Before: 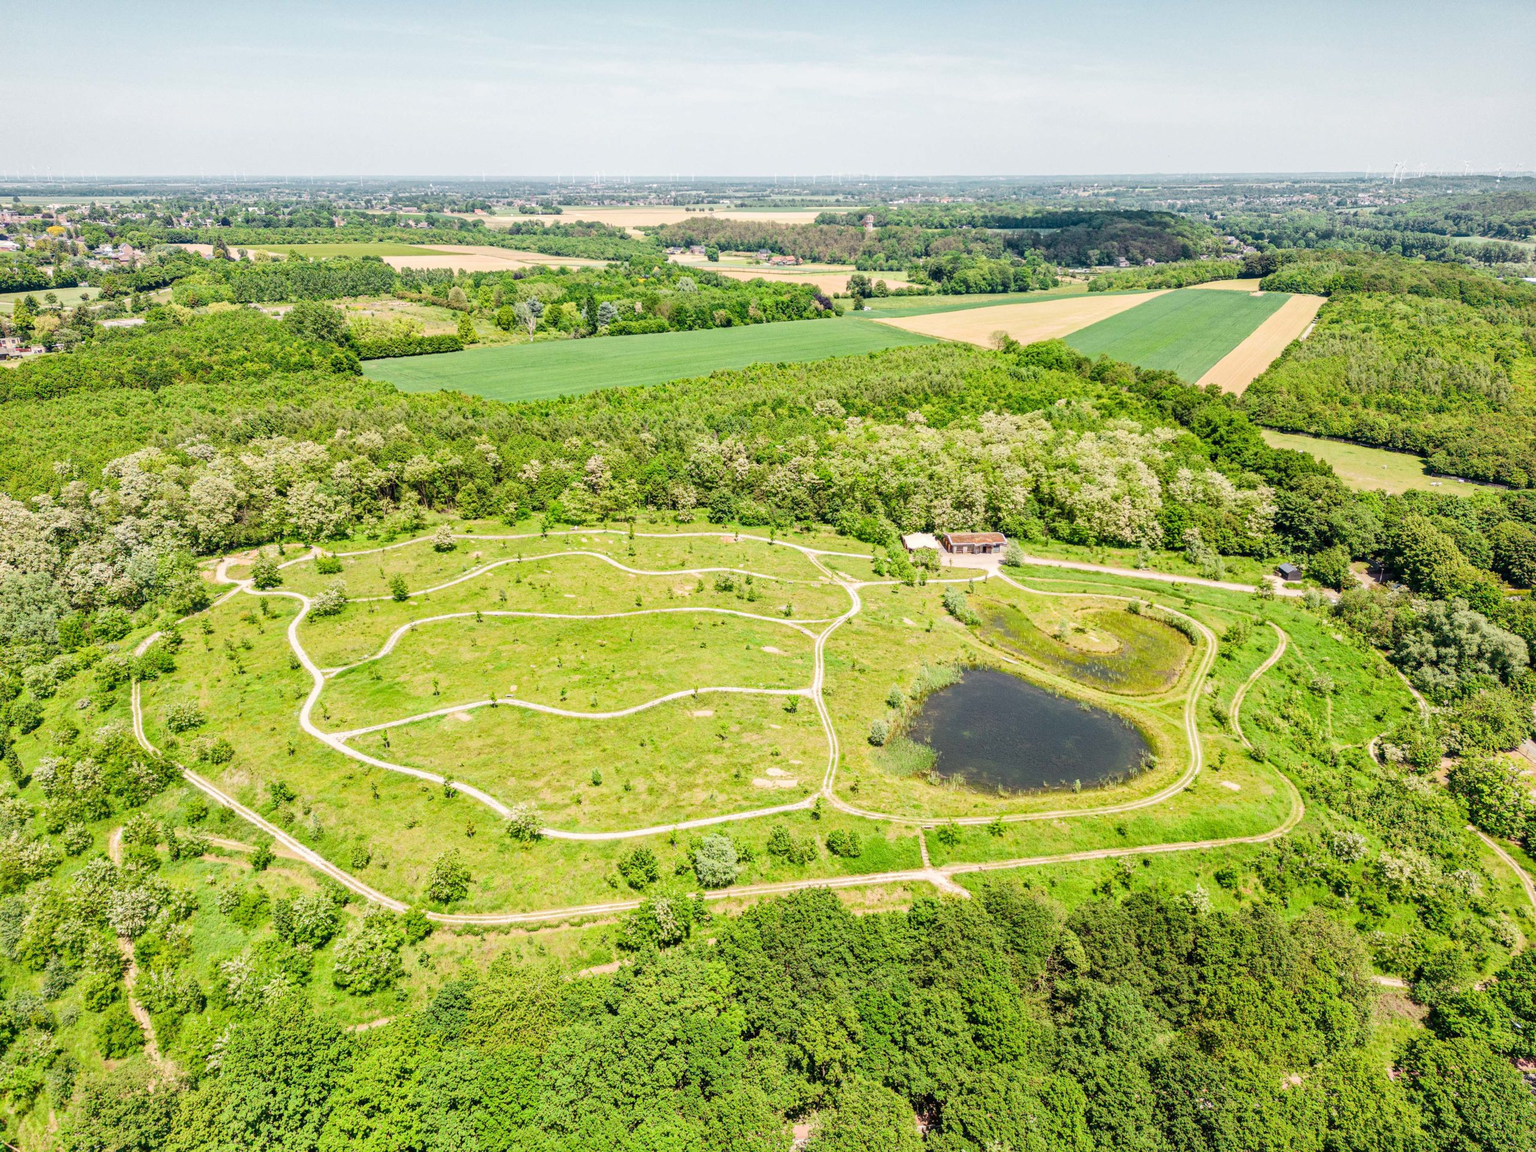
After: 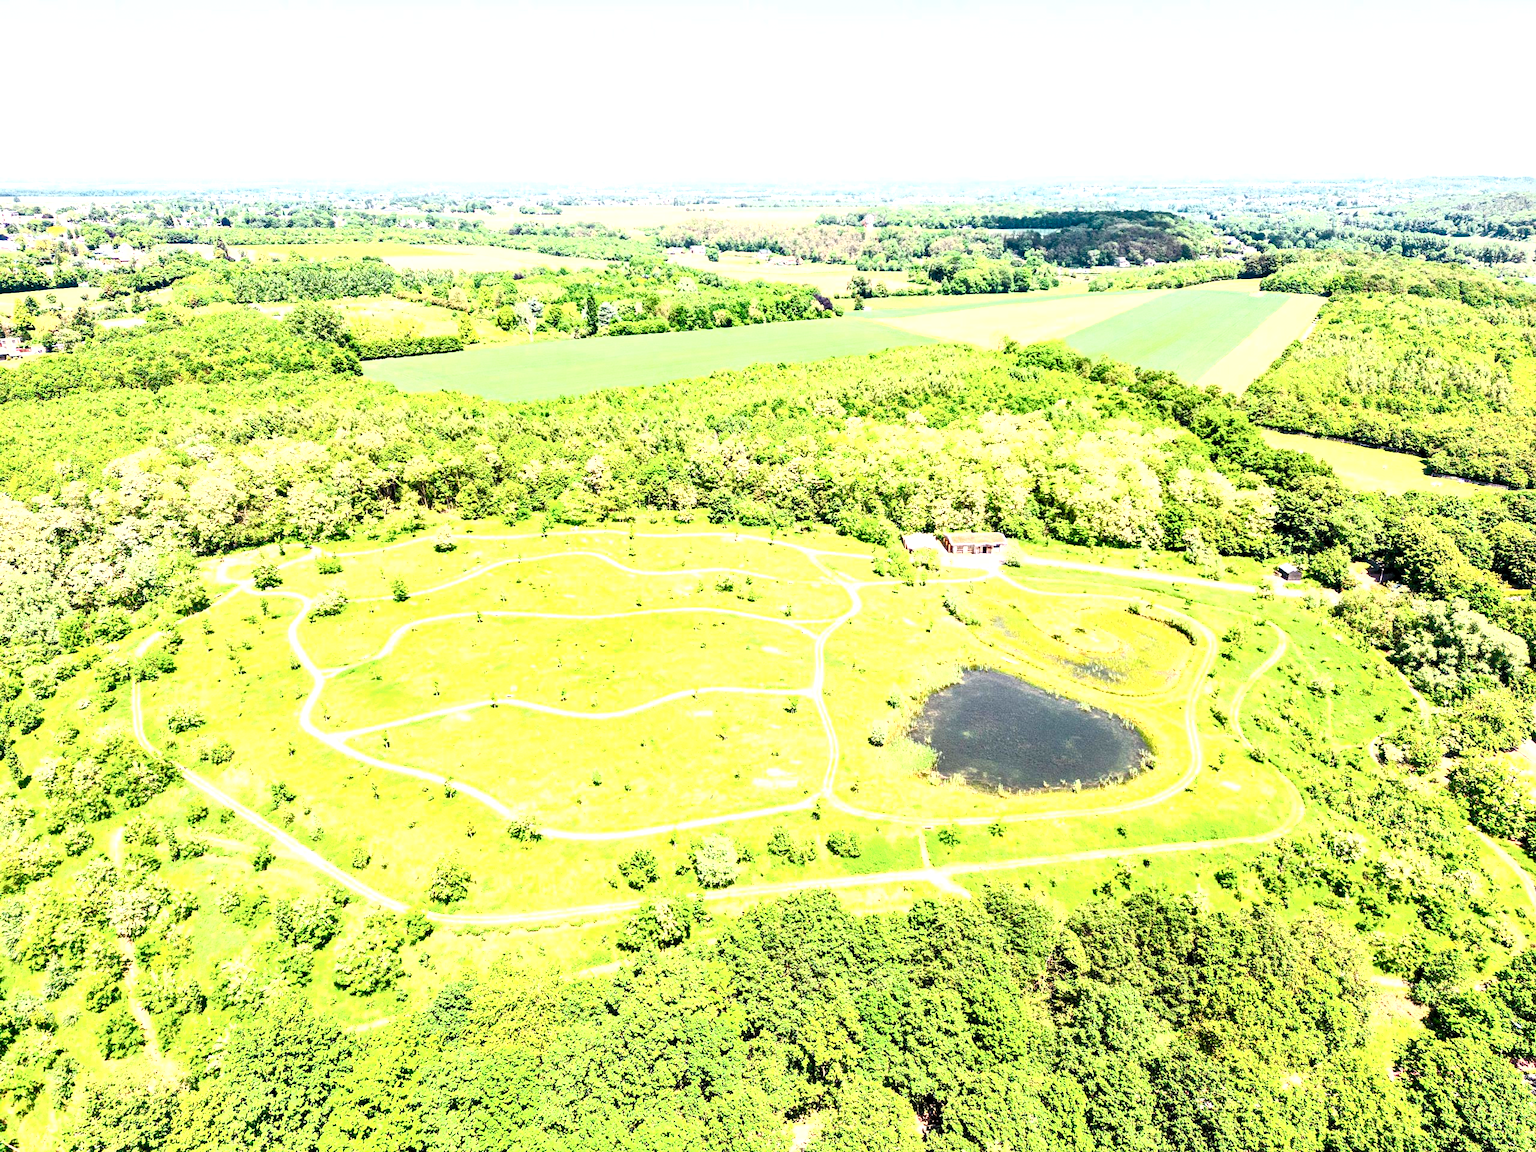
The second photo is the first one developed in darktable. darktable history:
levels: levels [0.044, 0.416, 0.908]
contrast brightness saturation: contrast 0.614, brightness 0.343, saturation 0.135
